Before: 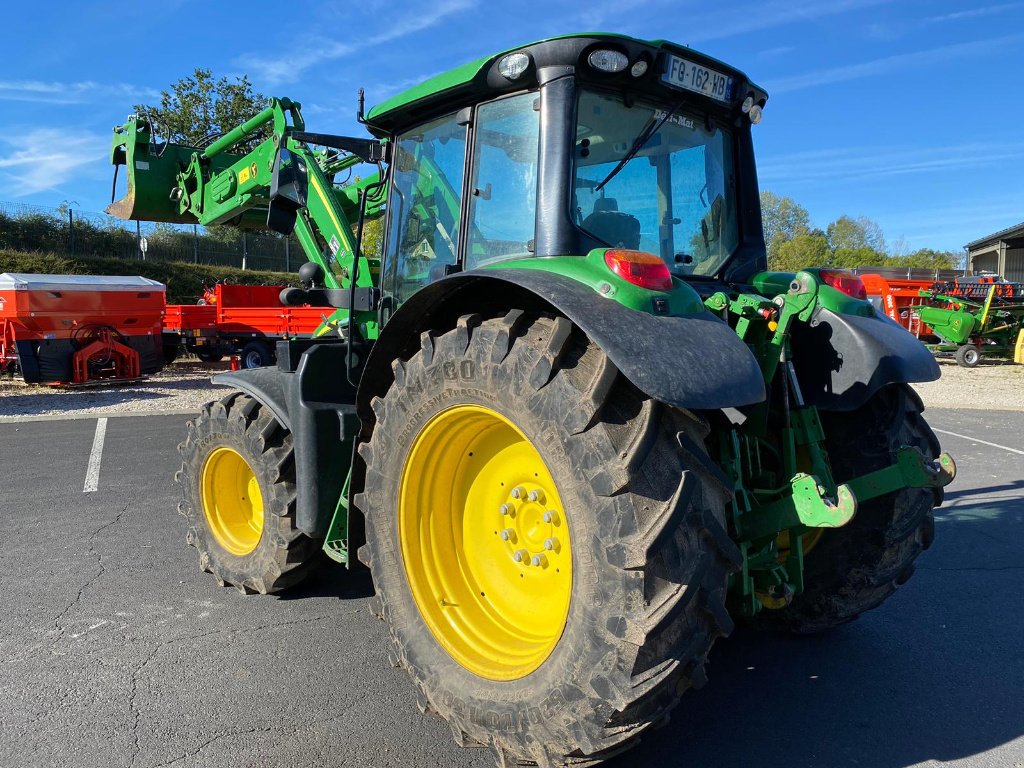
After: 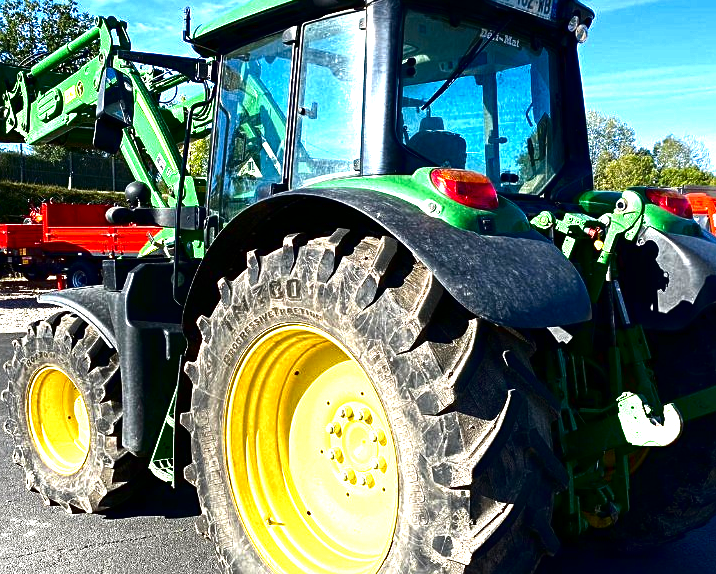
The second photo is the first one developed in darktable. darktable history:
exposure: black level correction 0, exposure 1.45 EV, compensate exposure bias true, compensate highlight preservation false
crop and rotate: left 17.046%, top 10.659%, right 12.989%, bottom 14.553%
sharpen: radius 2.167, amount 0.381, threshold 0
contrast brightness saturation: brightness -0.52
